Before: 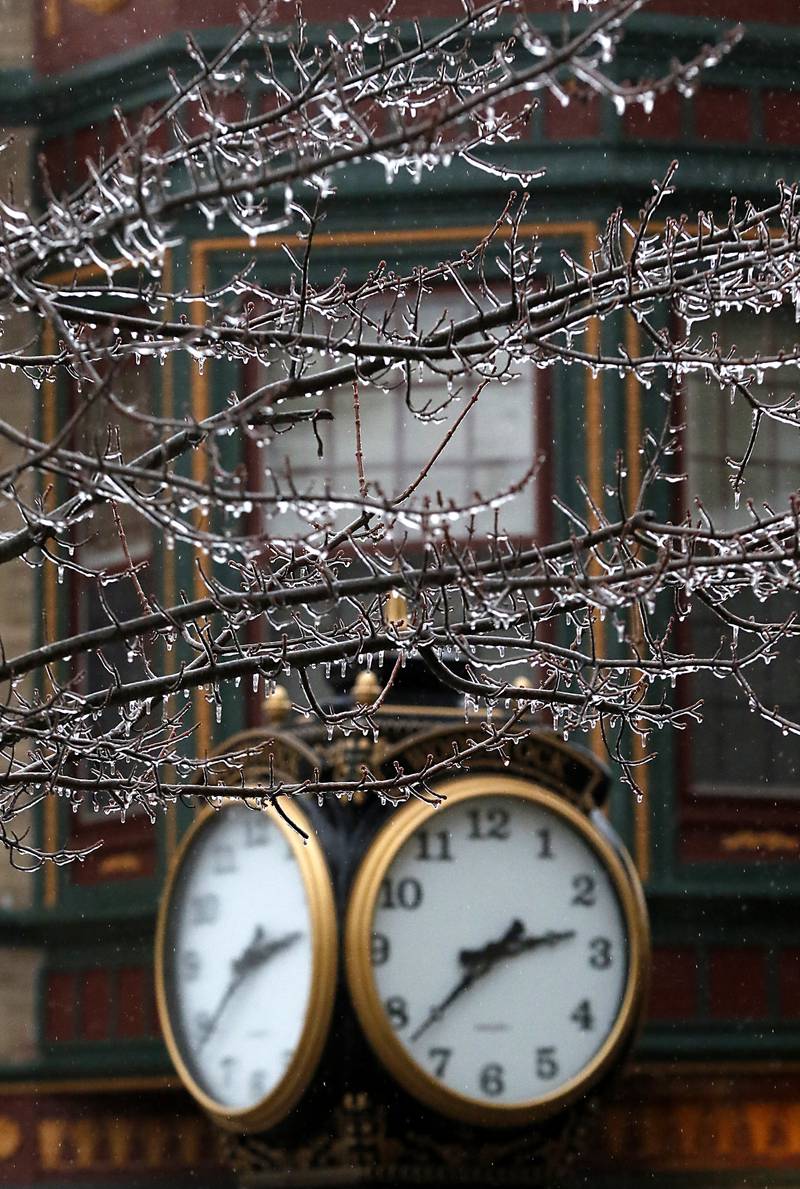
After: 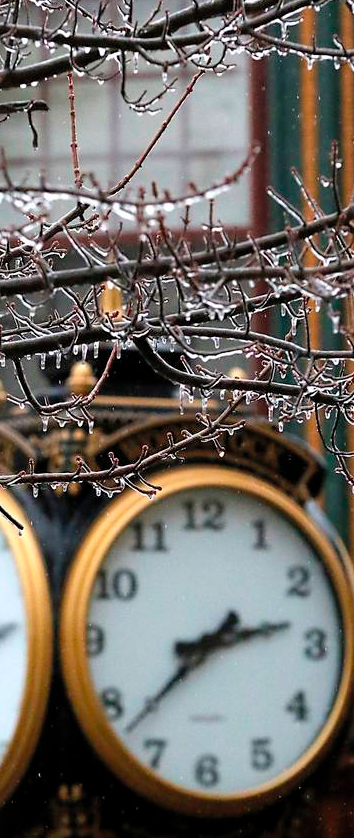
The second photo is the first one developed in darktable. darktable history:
contrast brightness saturation: brightness 0.092, saturation 0.195
crop: left 35.631%, top 26.042%, right 20.033%, bottom 3.454%
